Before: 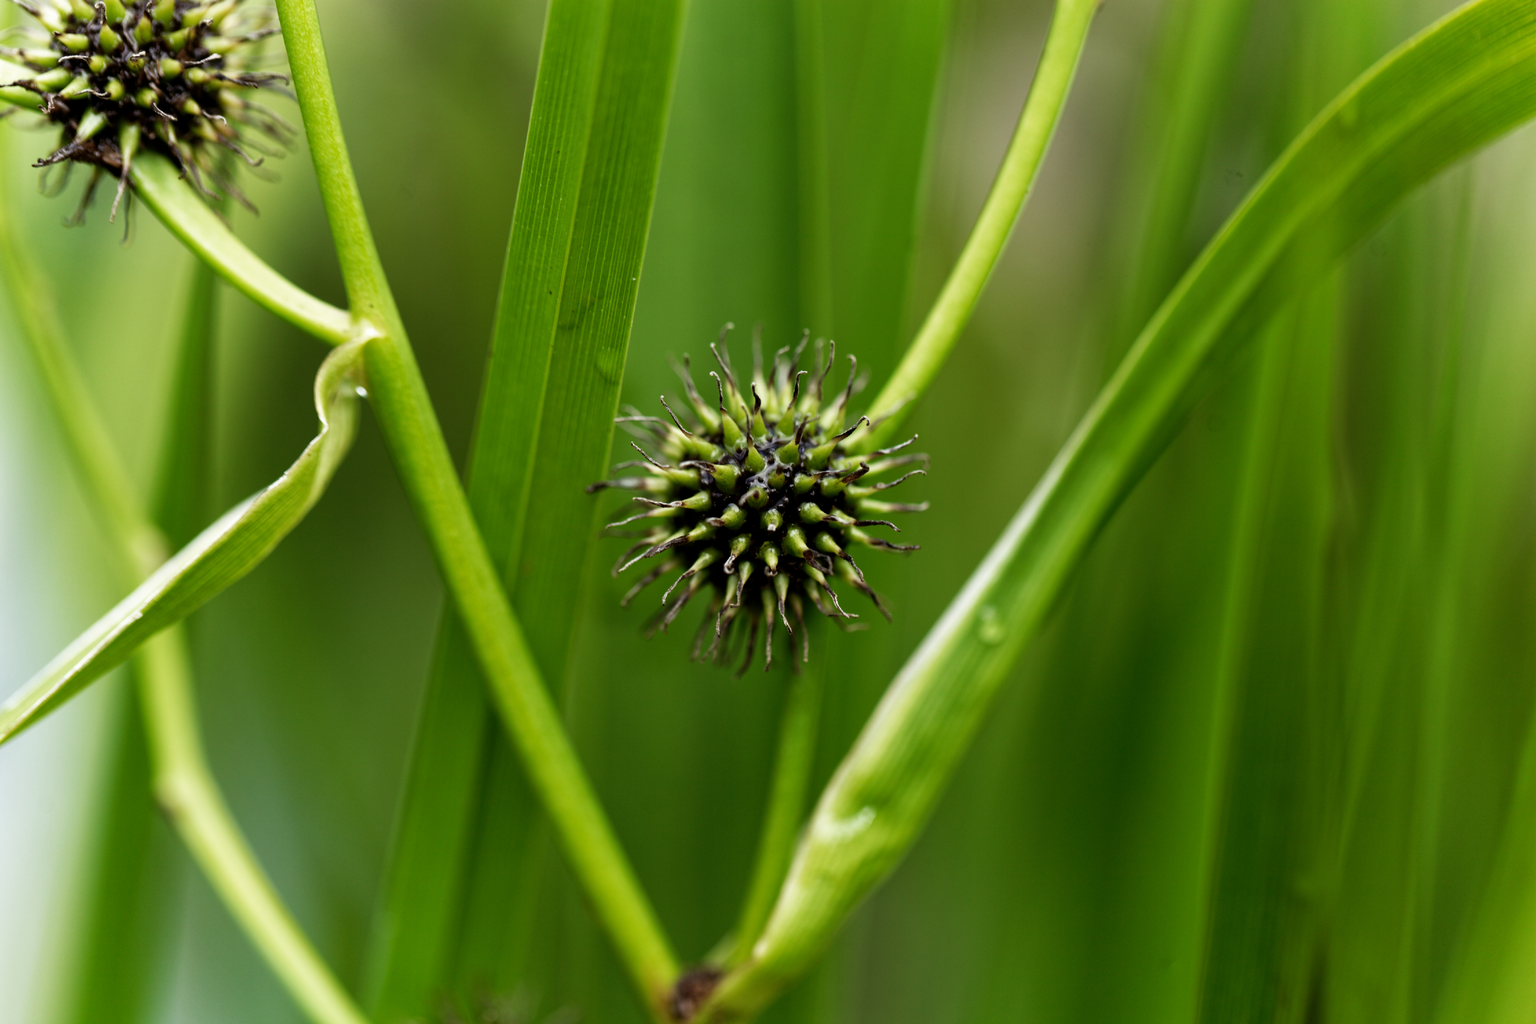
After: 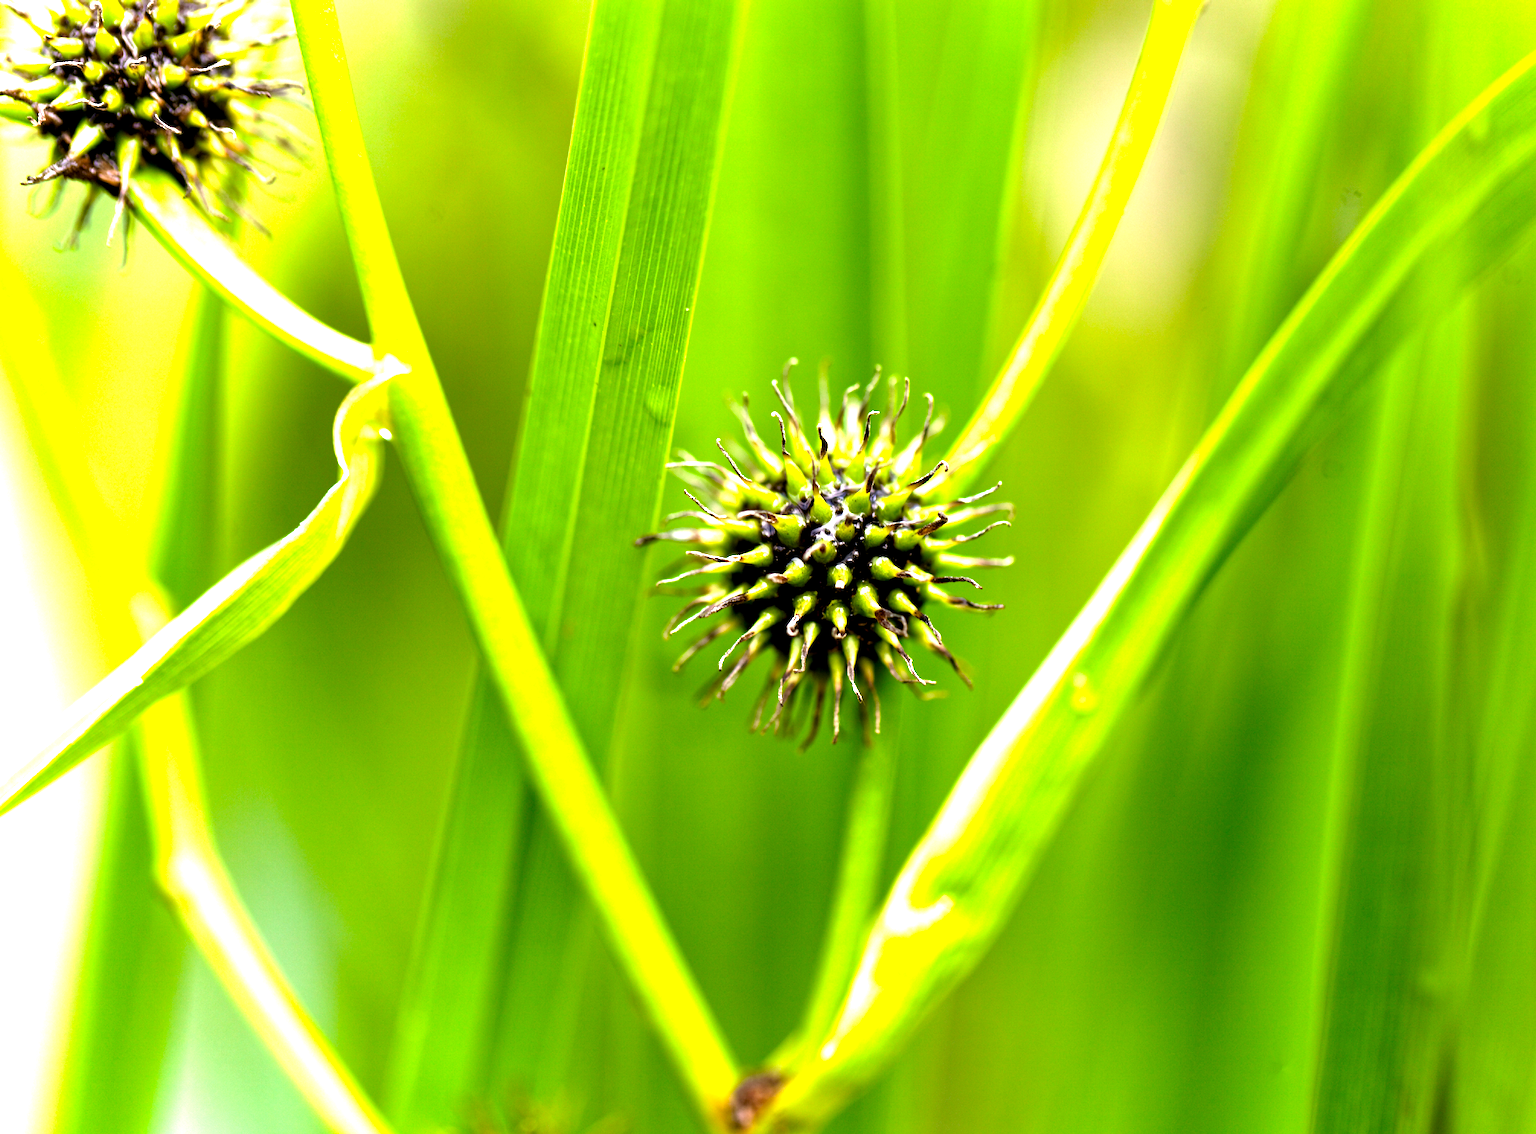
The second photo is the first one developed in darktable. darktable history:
exposure: black level correction 0.001, exposure 1.99 EV, compensate exposure bias true, compensate highlight preservation false
color balance rgb: highlights gain › chroma 1.433%, highlights gain › hue 306.8°, perceptual saturation grading › global saturation 29.706%, perceptual brilliance grading › global brilliance 2.756%, perceptual brilliance grading › highlights -2.339%, perceptual brilliance grading › shadows 2.668%
crop and rotate: left 0.896%, right 8.806%
